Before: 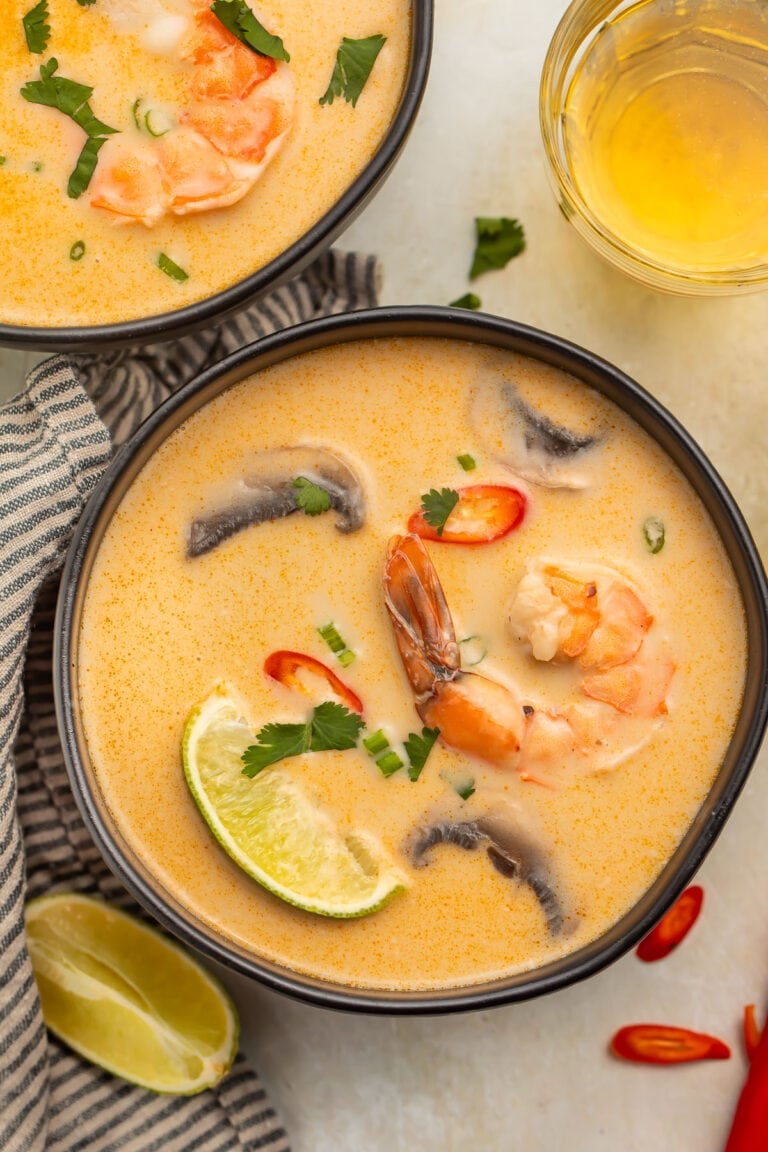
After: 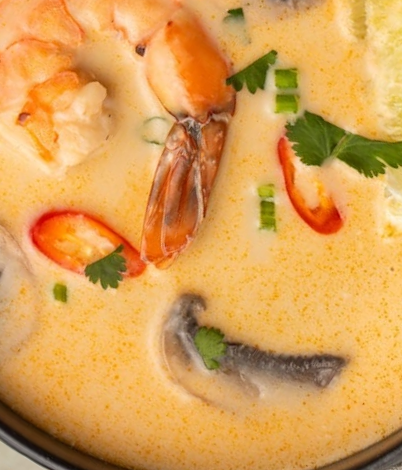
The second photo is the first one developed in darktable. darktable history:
crop and rotate: angle 147.81°, left 9.138%, top 15.591%, right 4.558%, bottom 17.175%
